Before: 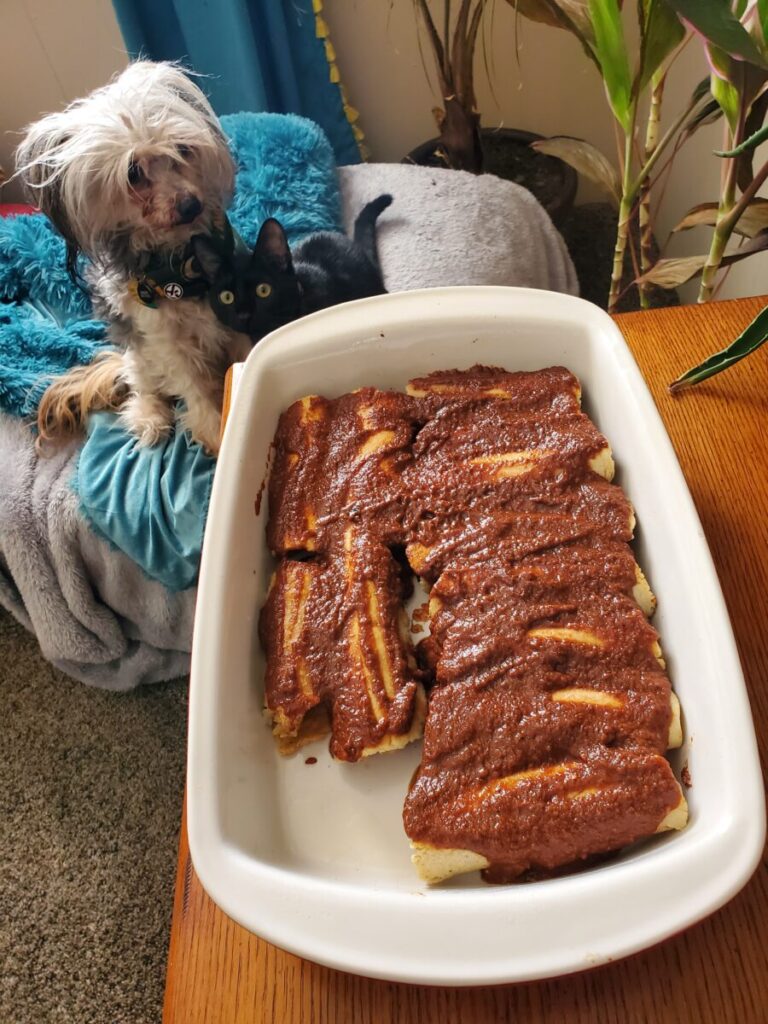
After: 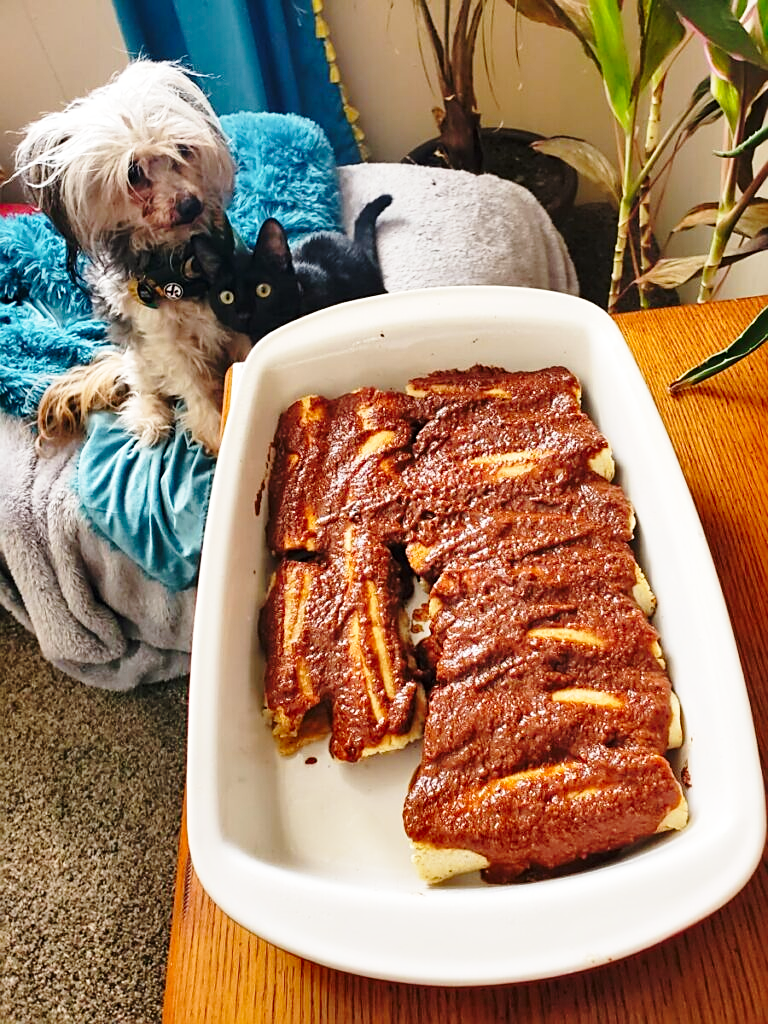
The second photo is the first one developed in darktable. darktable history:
sharpen: on, module defaults
base curve: curves: ch0 [(0, 0) (0.028, 0.03) (0.121, 0.232) (0.46, 0.748) (0.859, 0.968) (1, 1)], preserve colors none
shadows and highlights: shadows 30.63, highlights -63.22, shadows color adjustment 98%, highlights color adjustment 58.61%, soften with gaussian
